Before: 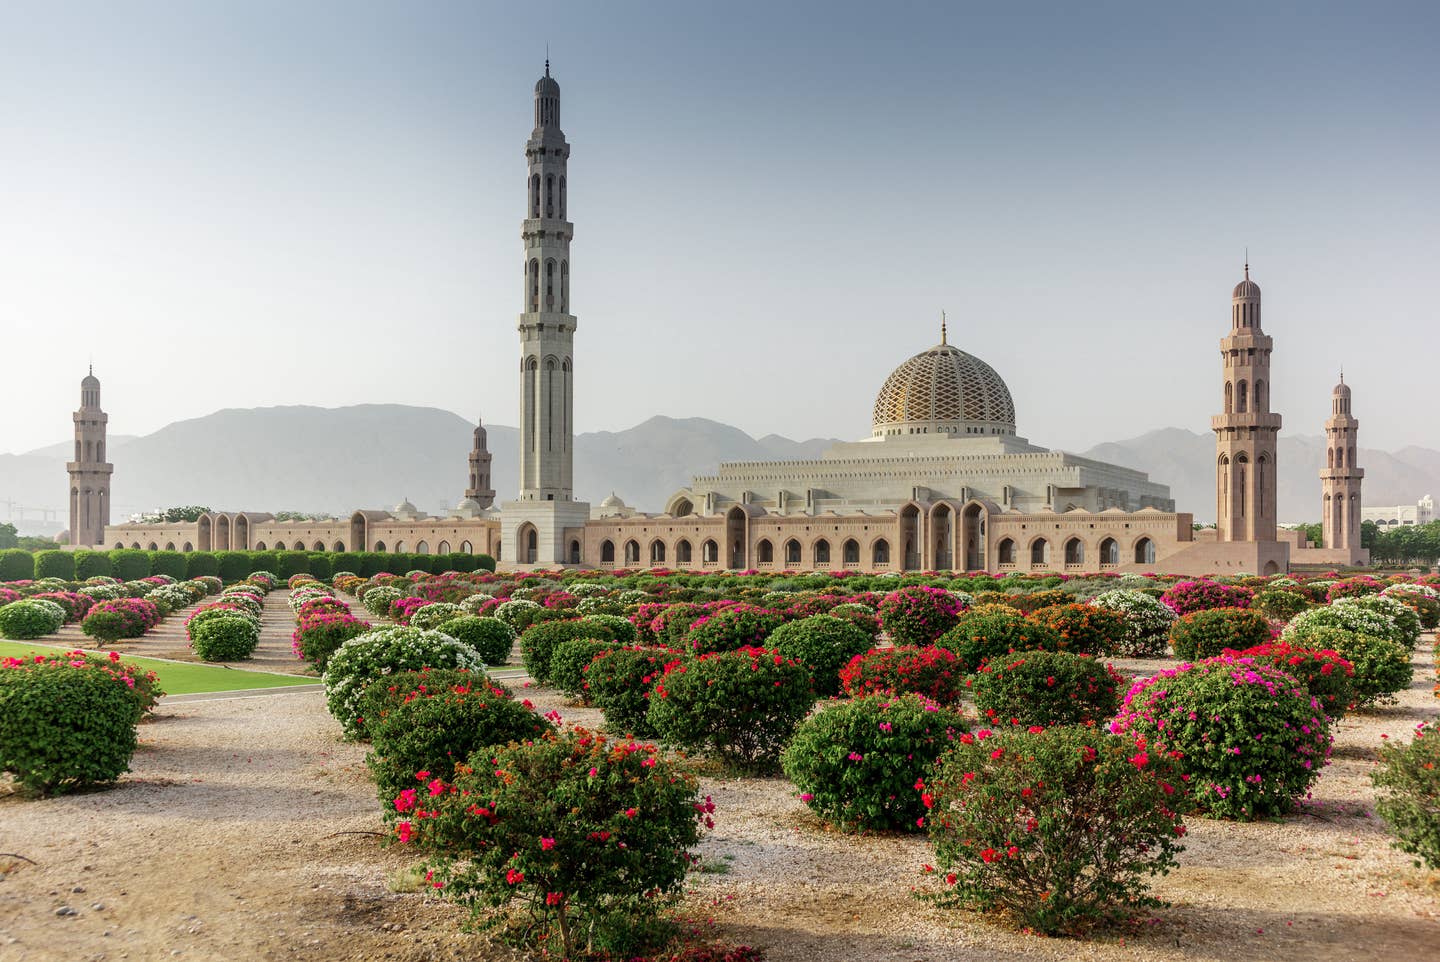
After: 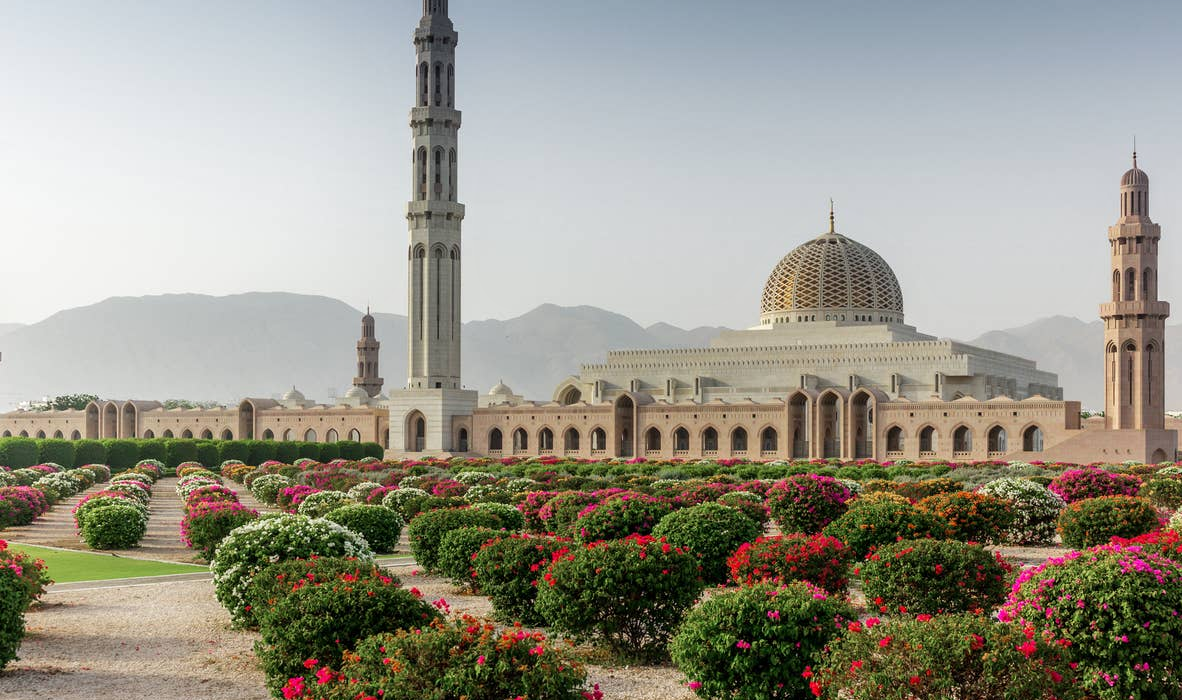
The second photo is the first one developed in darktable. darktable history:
crop: left 7.809%, top 11.719%, right 10.084%, bottom 15.465%
tone equalizer: on, module defaults
